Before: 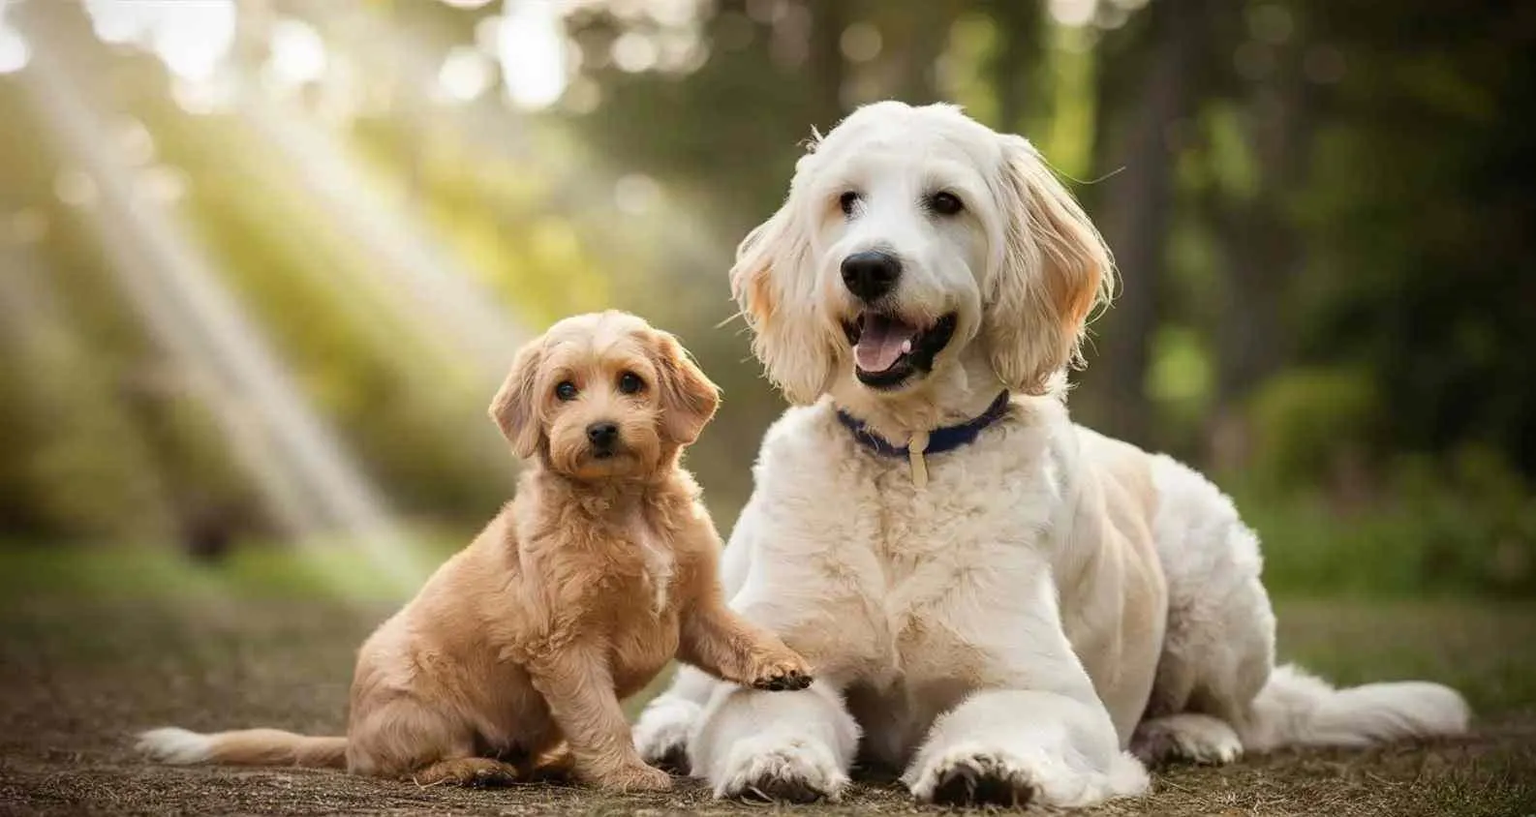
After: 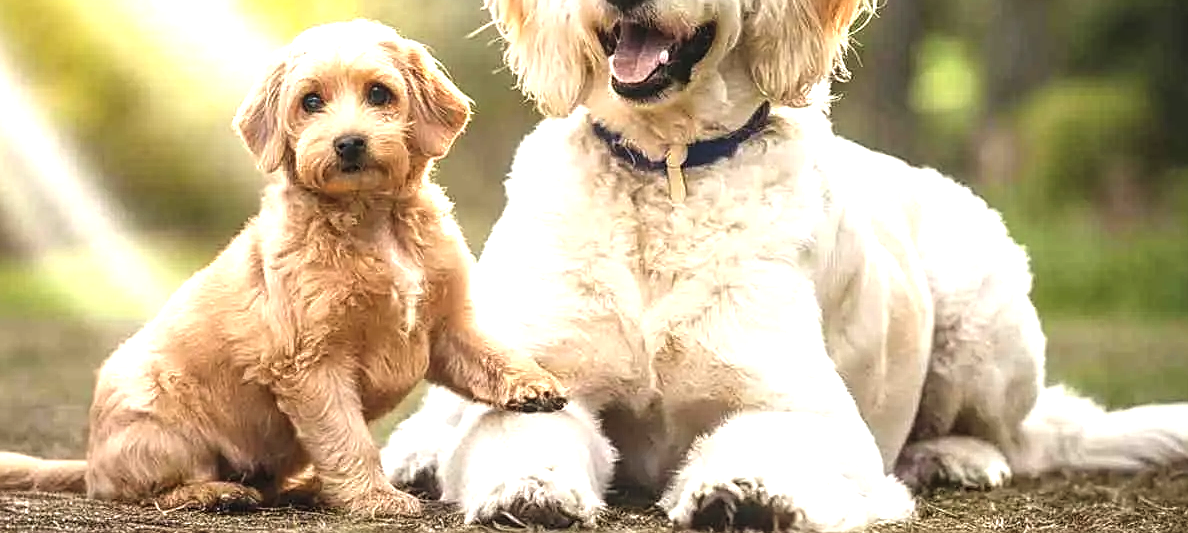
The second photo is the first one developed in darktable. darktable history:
crop and rotate: left 17.188%, top 35.686%, right 7.846%, bottom 1.053%
exposure: black level correction -0.005, exposure 1.005 EV, compensate highlight preservation false
local contrast: detail 130%
sharpen: on, module defaults
